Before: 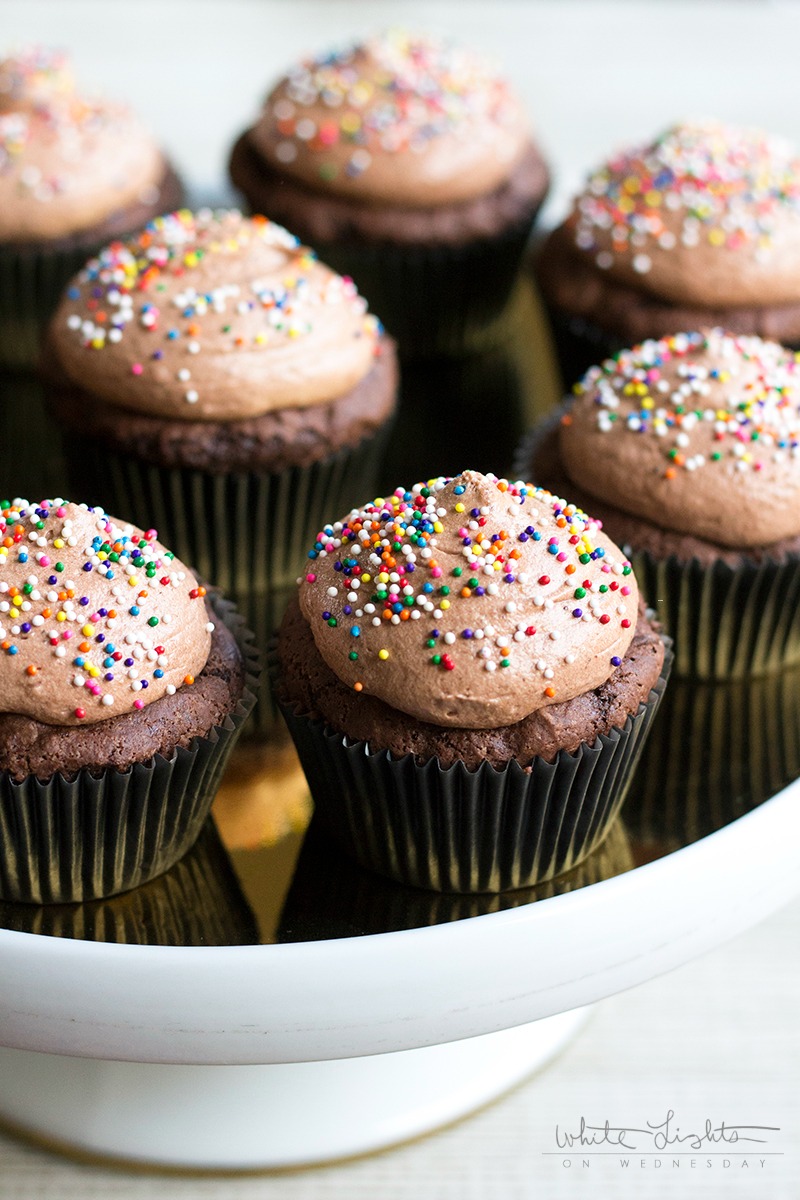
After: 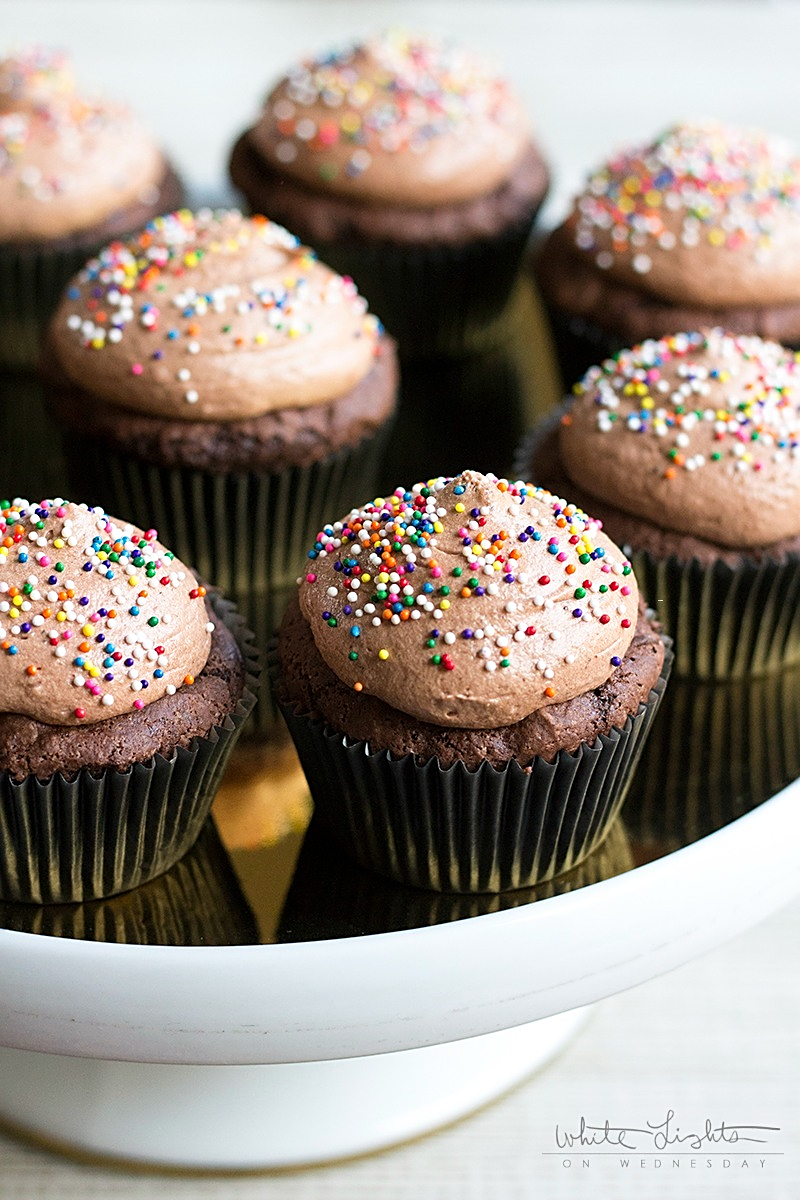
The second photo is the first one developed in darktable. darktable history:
sharpen: radius 1.937
